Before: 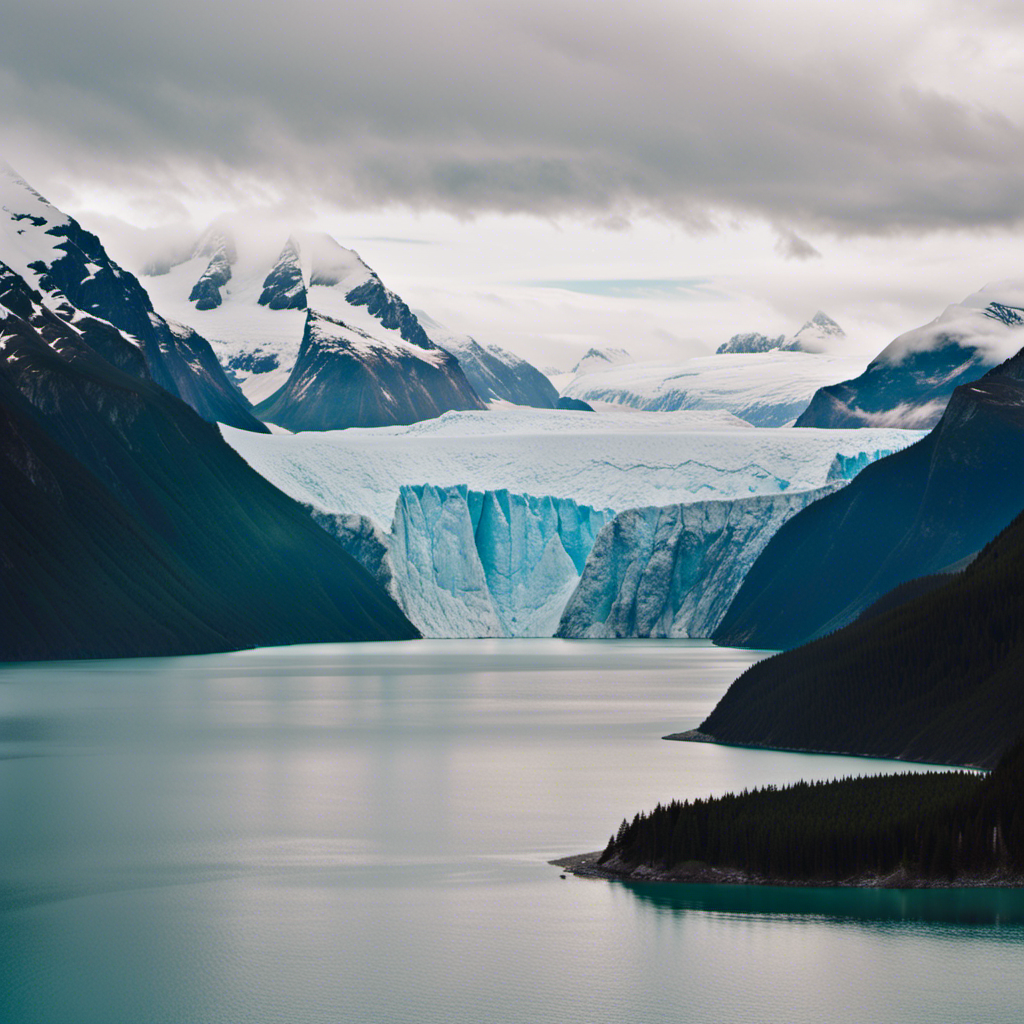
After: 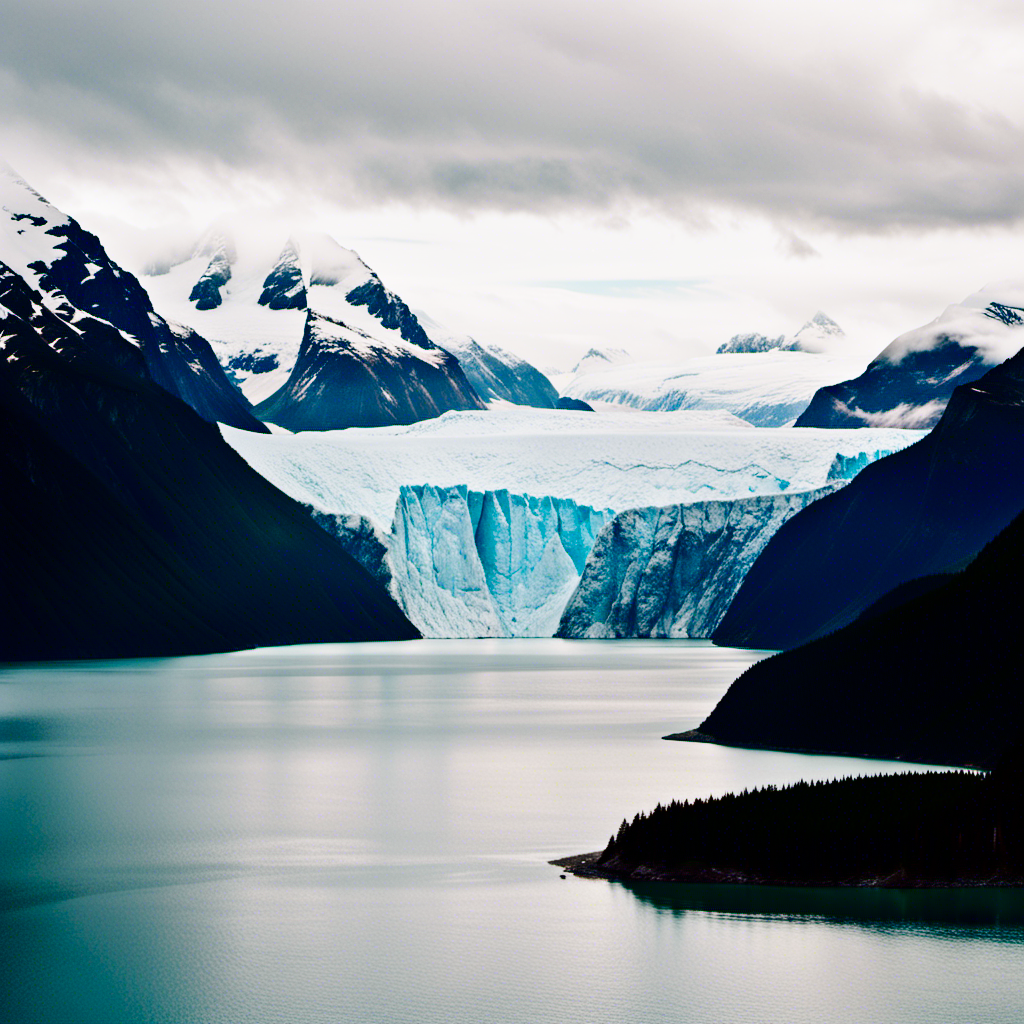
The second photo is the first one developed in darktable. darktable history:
base curve: curves: ch0 [(0, 0) (0.032, 0.025) (0.121, 0.166) (0.206, 0.329) (0.605, 0.79) (1, 1)], preserve colors none
color balance: mode lift, gamma, gain (sRGB), lift [0.97, 1, 1, 1], gamma [1.03, 1, 1, 1]
contrast brightness saturation: contrast 0.19, brightness -0.24, saturation 0.11
